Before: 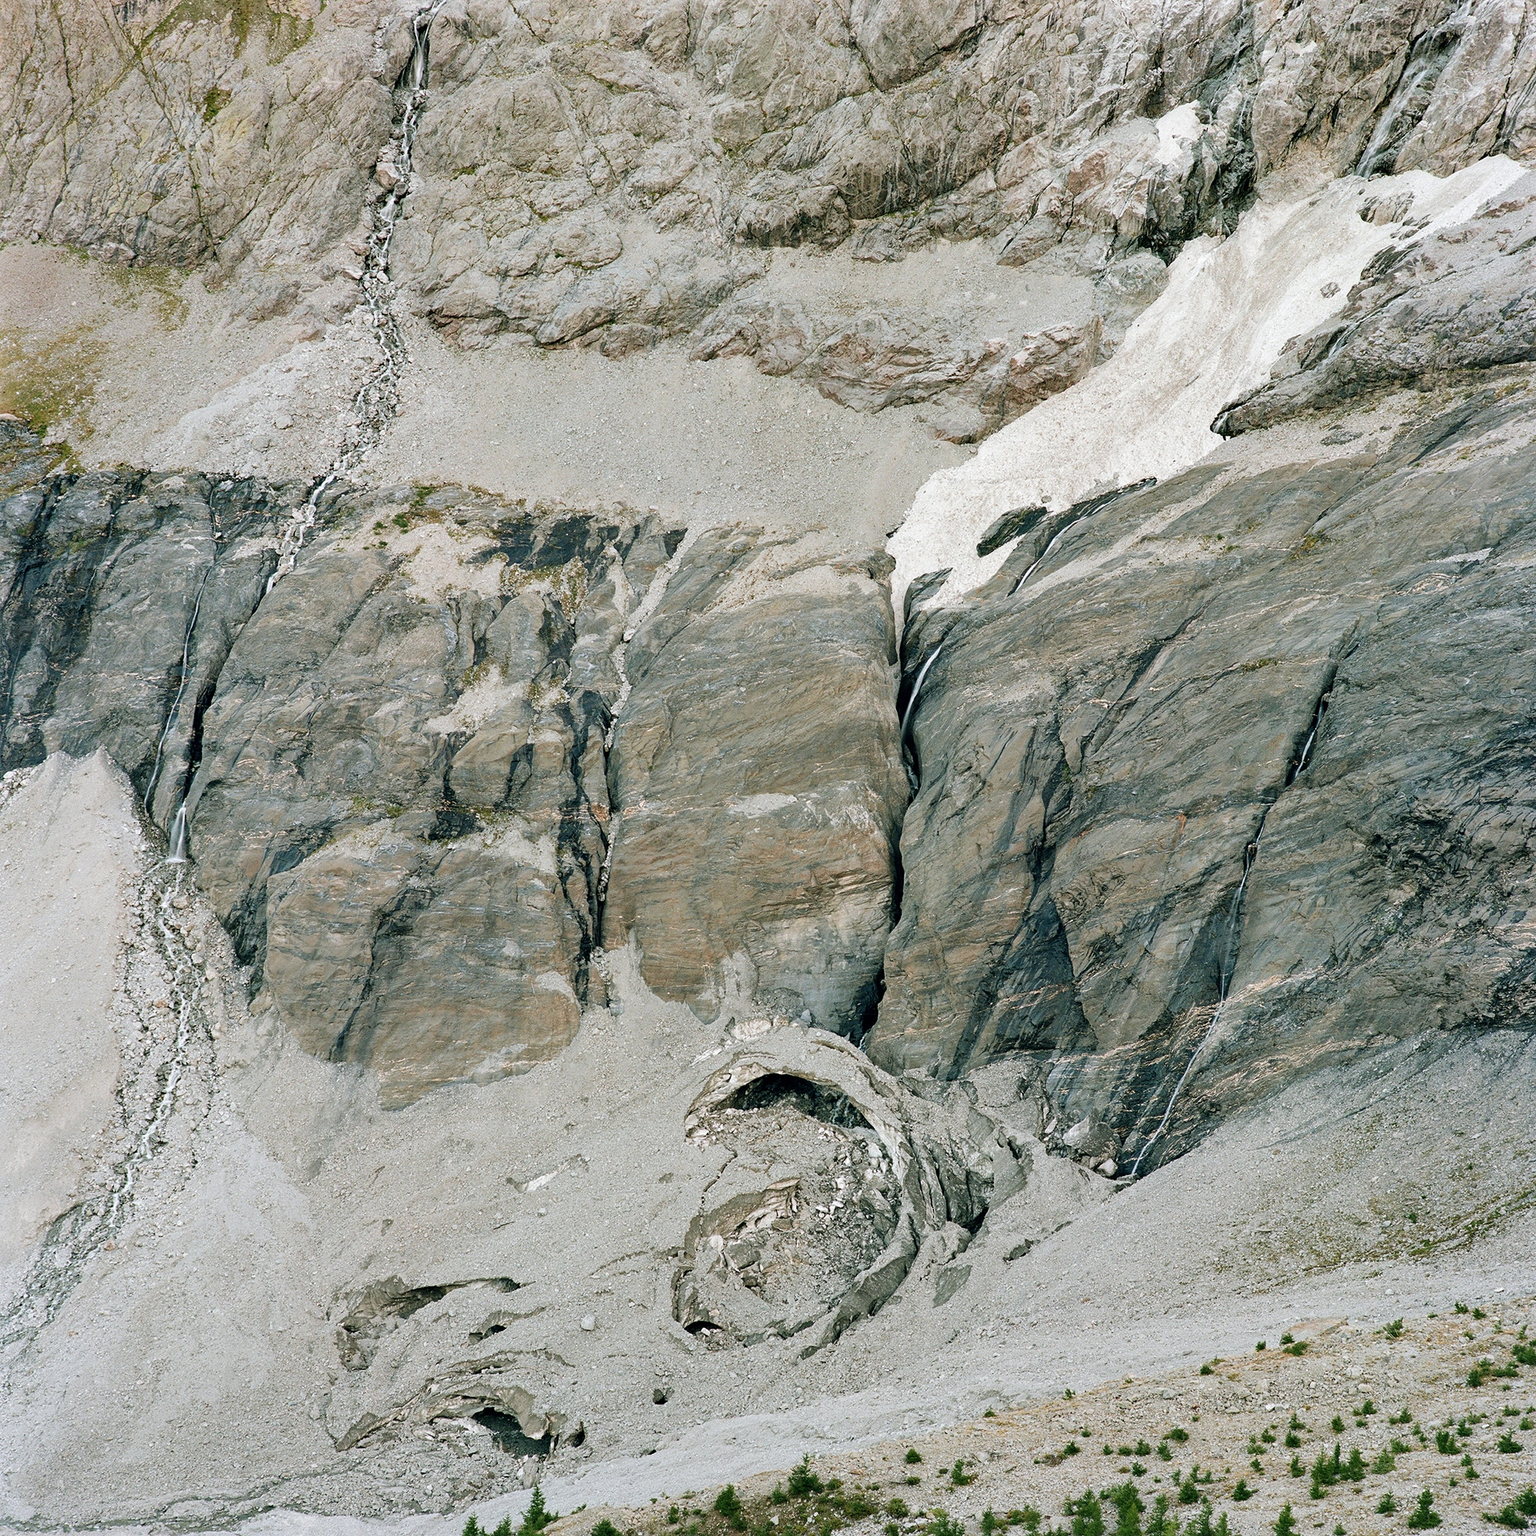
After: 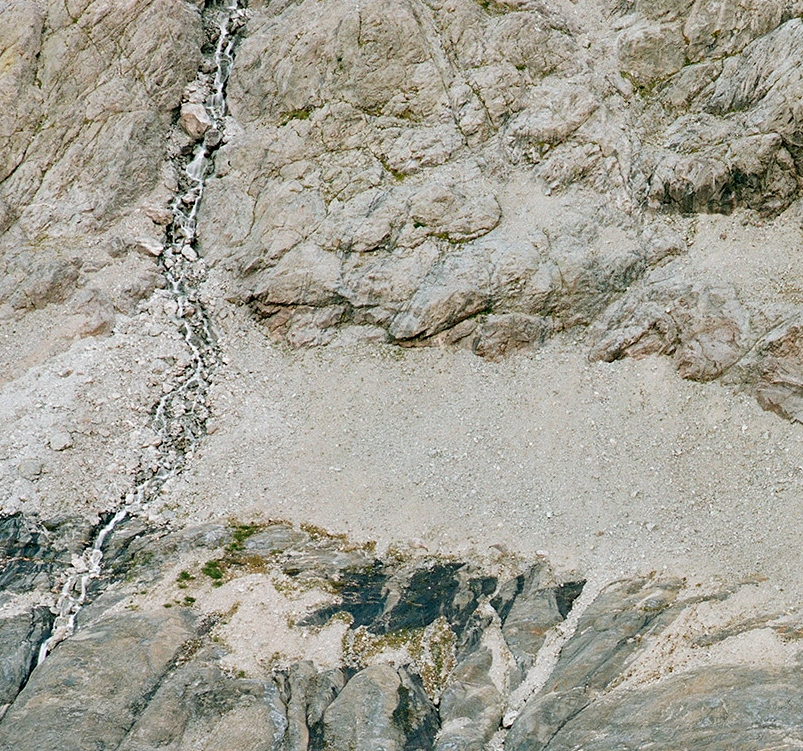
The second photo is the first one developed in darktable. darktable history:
crop: left 15.47%, top 5.427%, right 44.361%, bottom 56.995%
